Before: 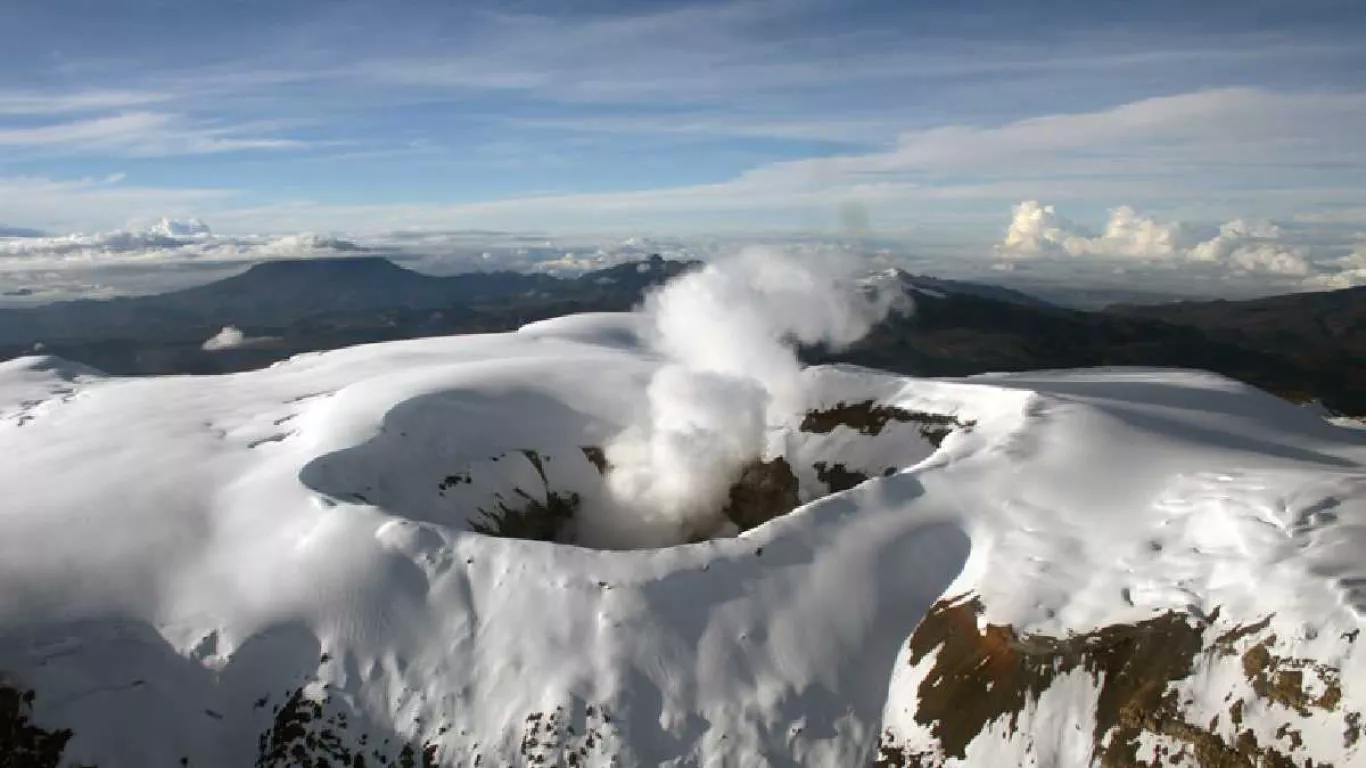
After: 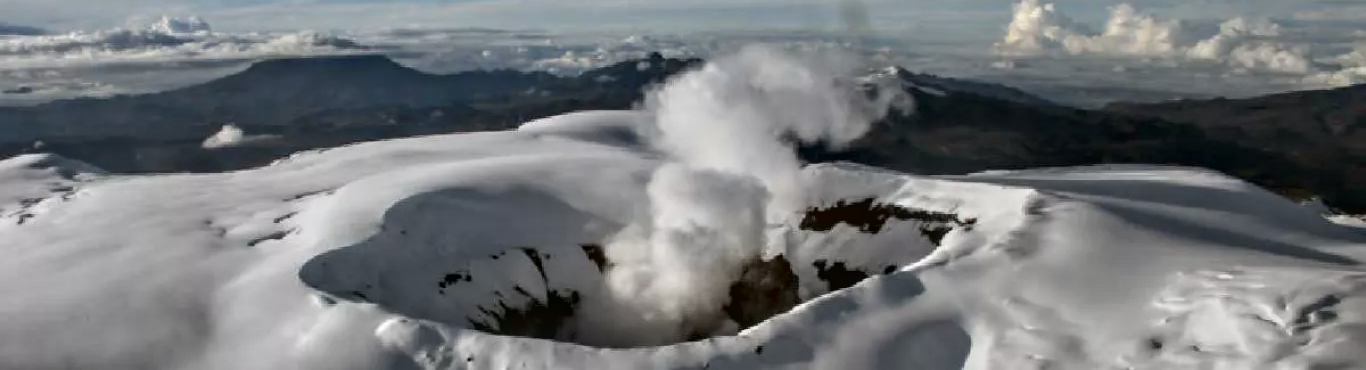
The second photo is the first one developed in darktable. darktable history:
contrast equalizer: octaves 7, y [[0.511, 0.558, 0.631, 0.632, 0.559, 0.512], [0.5 ×6], [0.507, 0.559, 0.627, 0.644, 0.647, 0.647], [0 ×6], [0 ×6]]
exposure: exposure -0.572 EV, compensate exposure bias true, compensate highlight preservation false
crop and rotate: top 26.428%, bottom 25.304%
local contrast: detail 109%
shadows and highlights: shadows 58.19, soften with gaussian
